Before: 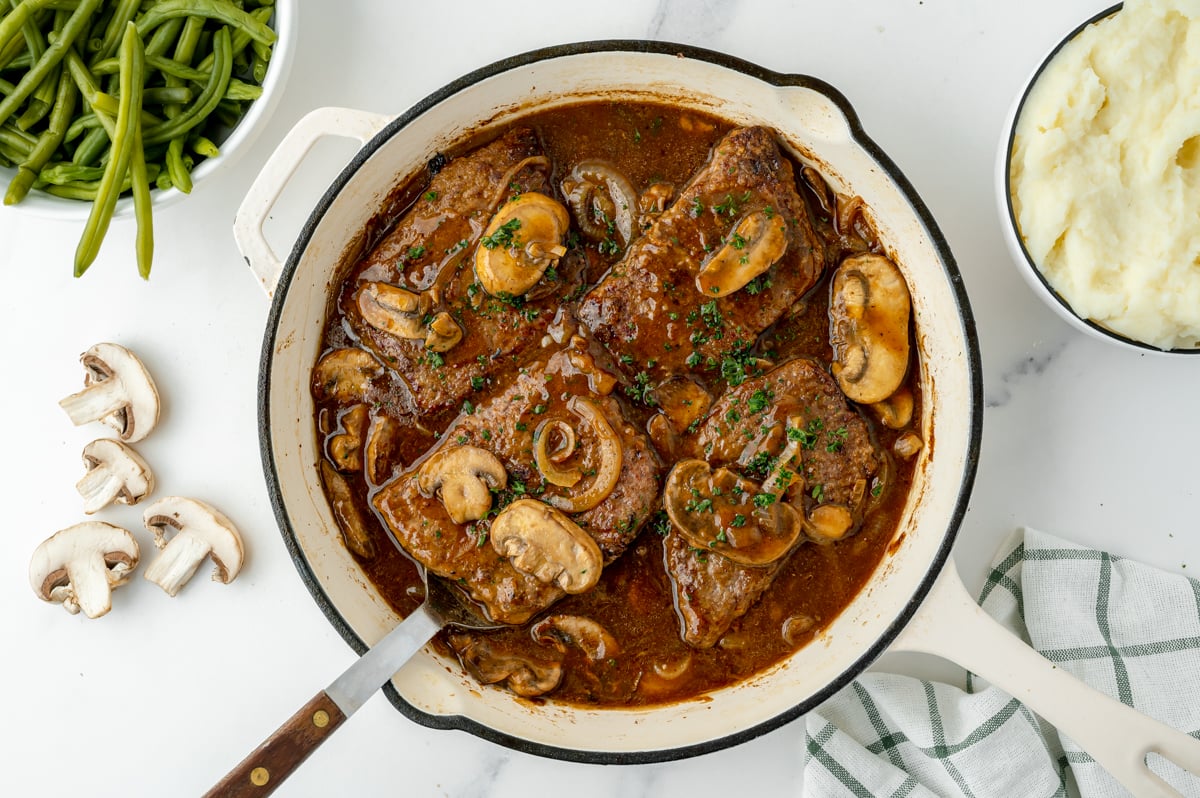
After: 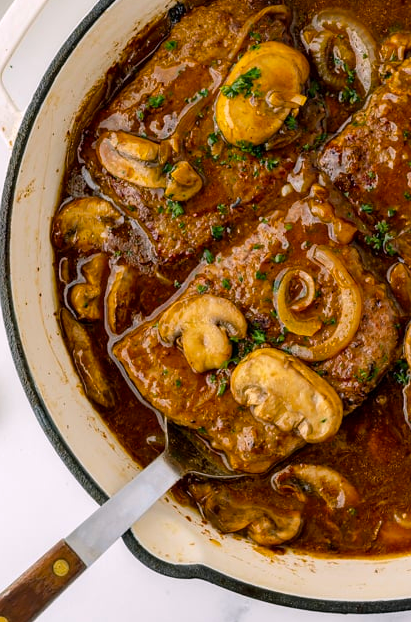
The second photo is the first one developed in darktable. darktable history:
crop and rotate: left 21.734%, top 19.03%, right 43.936%, bottom 2.978%
color balance rgb: highlights gain › chroma 1.432%, highlights gain › hue 306.52°, perceptual saturation grading › global saturation 25.419%, global vibrance 14.528%
